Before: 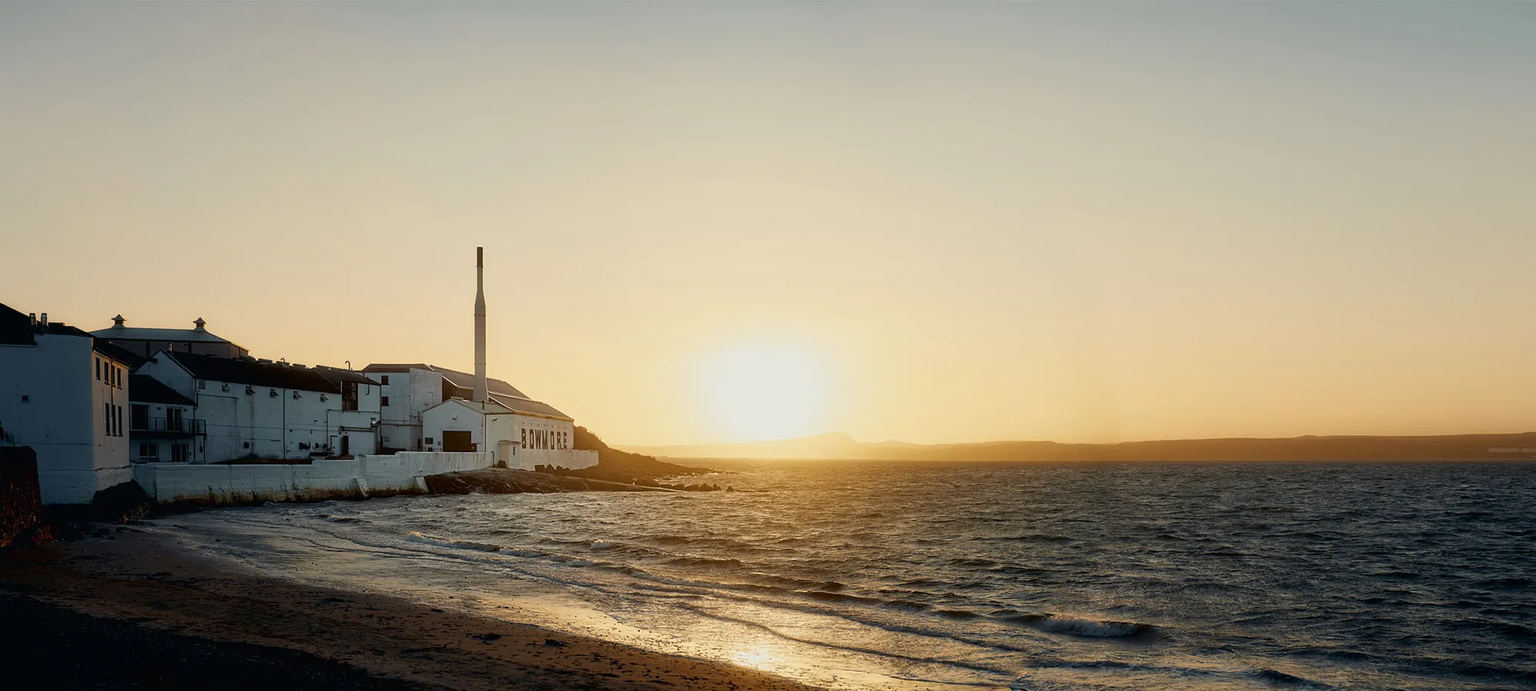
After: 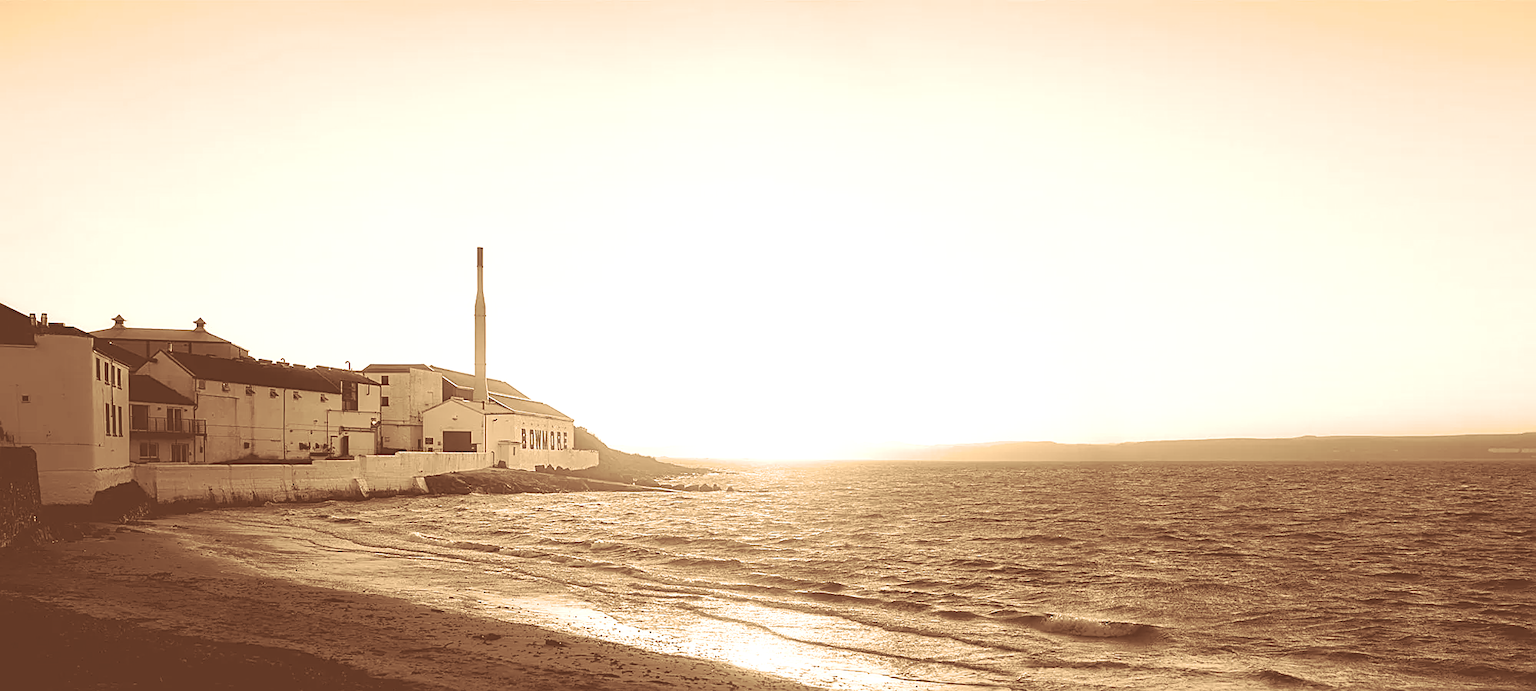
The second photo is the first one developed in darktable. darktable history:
colorize: hue 28.8°, source mix 100%
split-toning: highlights › hue 298.8°, highlights › saturation 0.73, compress 41.76%
tone curve: curves: ch0 [(0, 0) (0.003, 0.032) (0.011, 0.04) (0.025, 0.058) (0.044, 0.084) (0.069, 0.107) (0.1, 0.13) (0.136, 0.158) (0.177, 0.193) (0.224, 0.236) (0.277, 0.283) (0.335, 0.335) (0.399, 0.399) (0.468, 0.467) (0.543, 0.533) (0.623, 0.612) (0.709, 0.698) (0.801, 0.776) (0.898, 0.848) (1, 1)], preserve colors none
sharpen: on, module defaults
